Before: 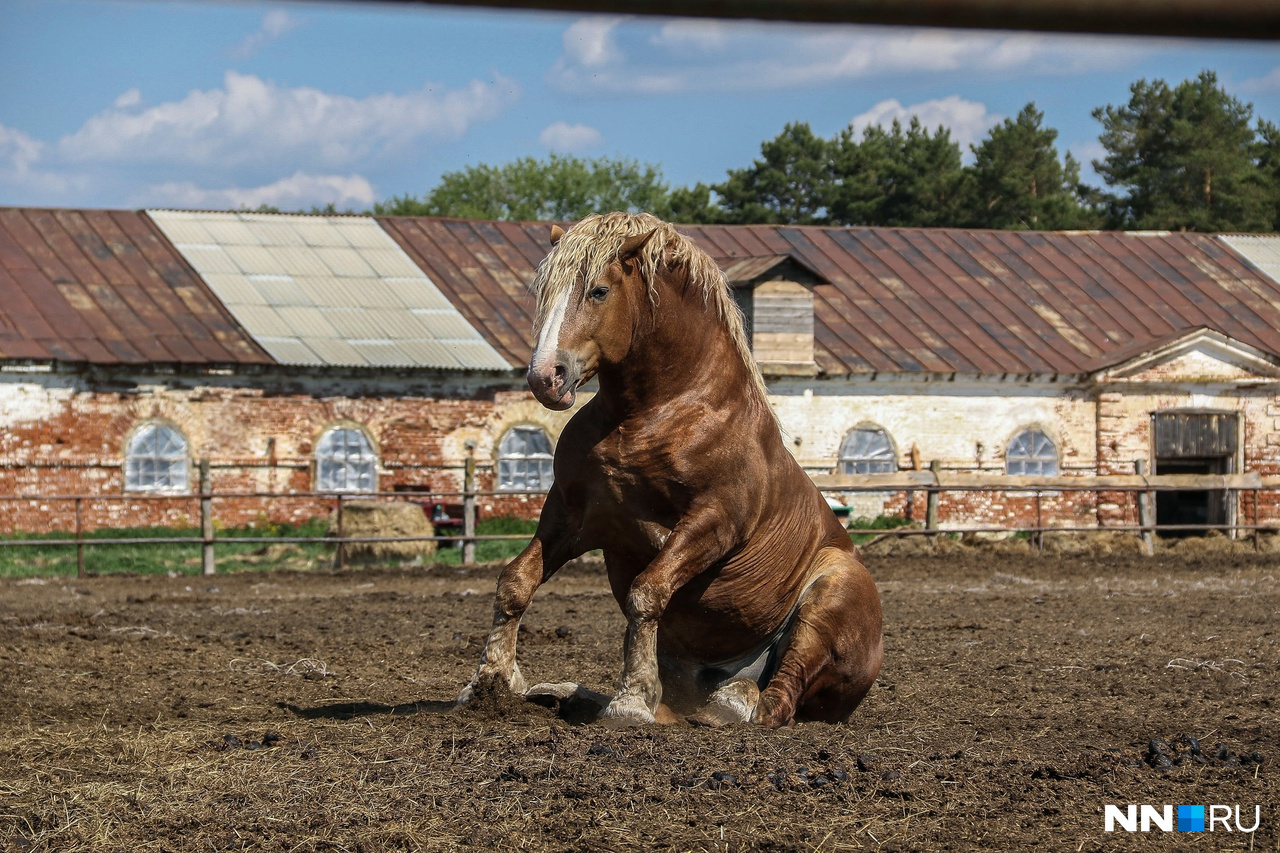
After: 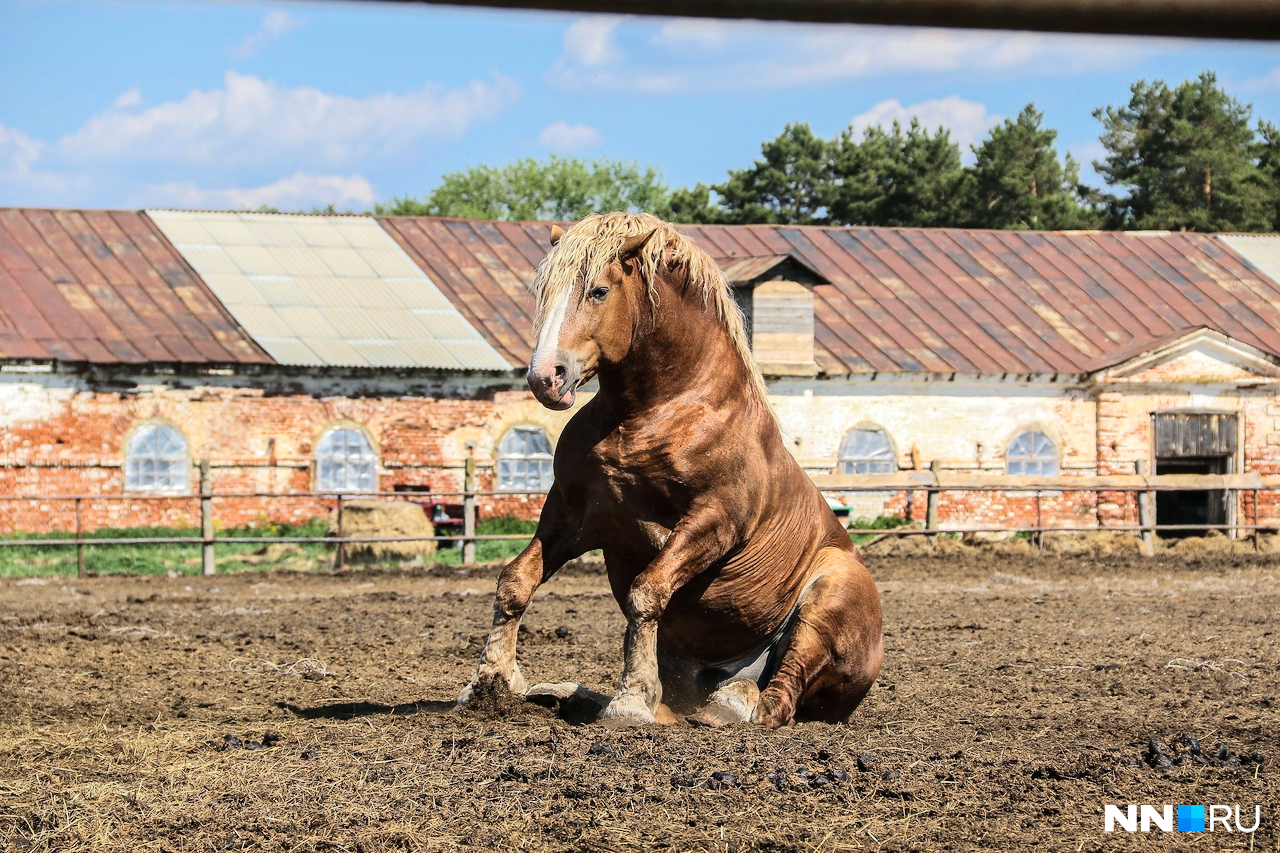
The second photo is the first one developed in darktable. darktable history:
tone equalizer: -7 EV 0.165 EV, -6 EV 0.599 EV, -5 EV 1.16 EV, -4 EV 1.31 EV, -3 EV 1.13 EV, -2 EV 0.6 EV, -1 EV 0.159 EV, edges refinement/feathering 500, mask exposure compensation -1.57 EV, preserve details no
